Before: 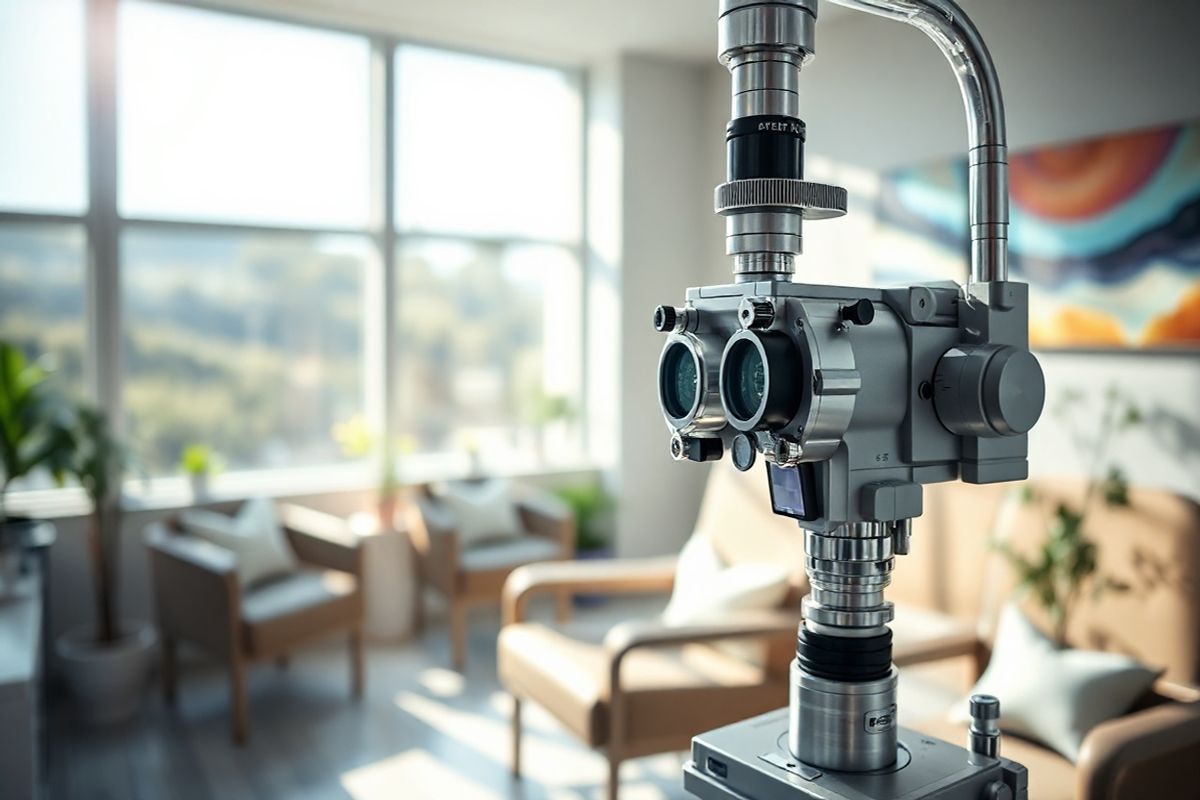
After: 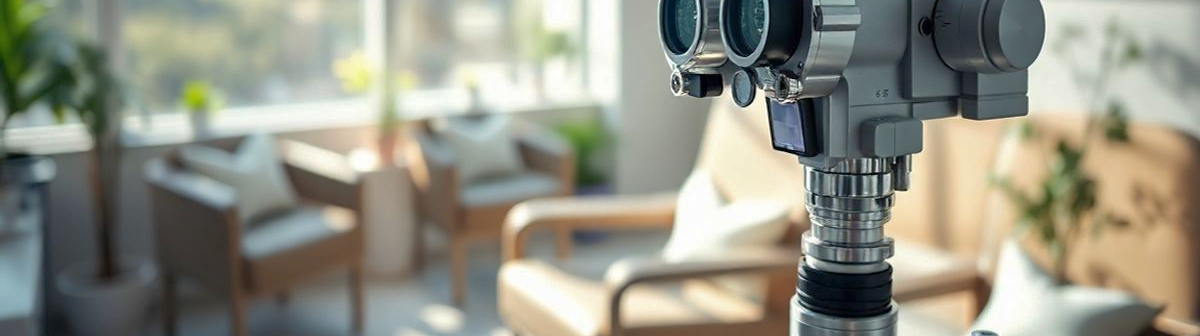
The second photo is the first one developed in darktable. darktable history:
shadows and highlights: on, module defaults
crop: top 45.551%, bottom 12.262%
